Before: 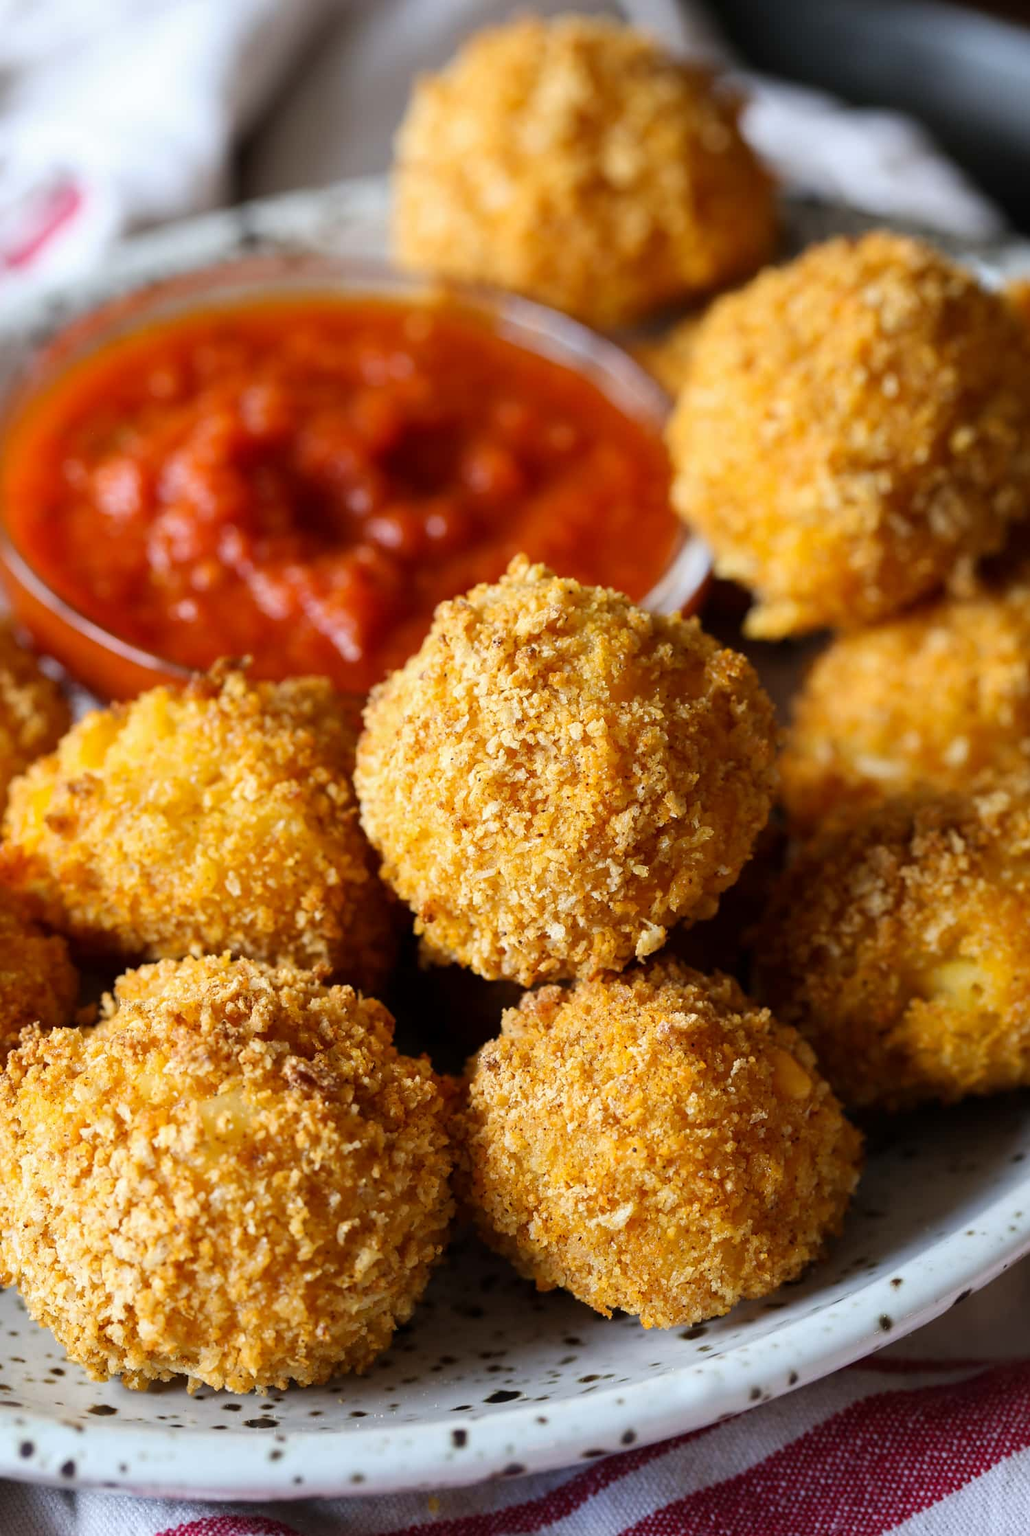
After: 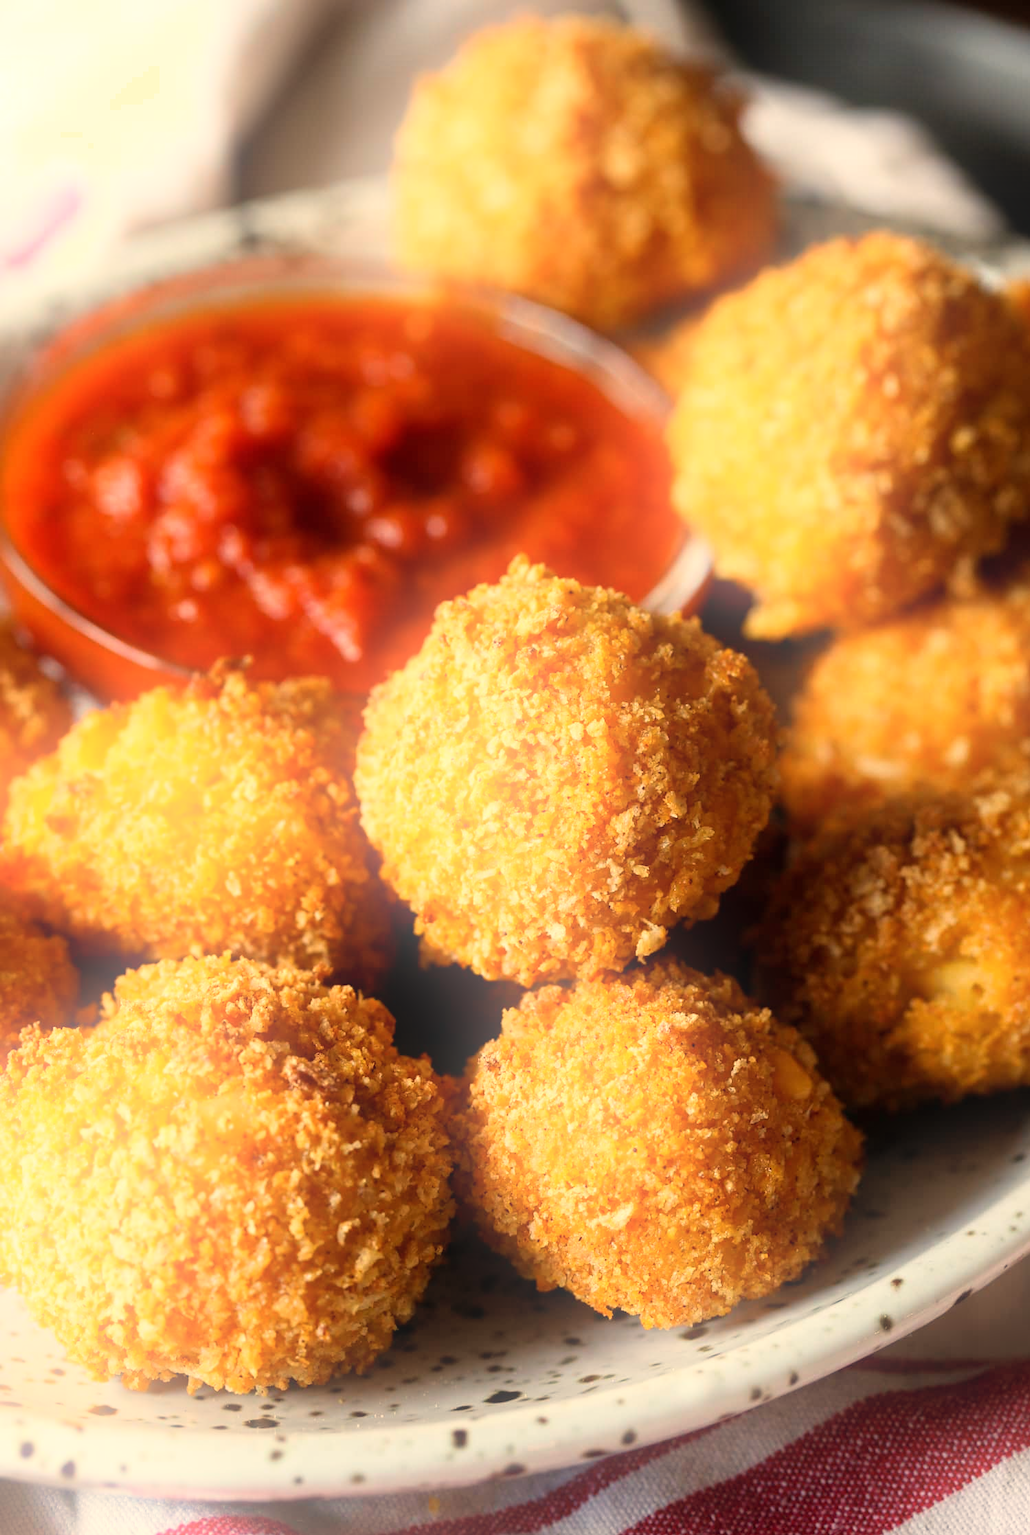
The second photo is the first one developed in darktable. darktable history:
shadows and highlights: shadows 0, highlights 40
white balance: red 1.138, green 0.996, blue 0.812
bloom: on, module defaults
